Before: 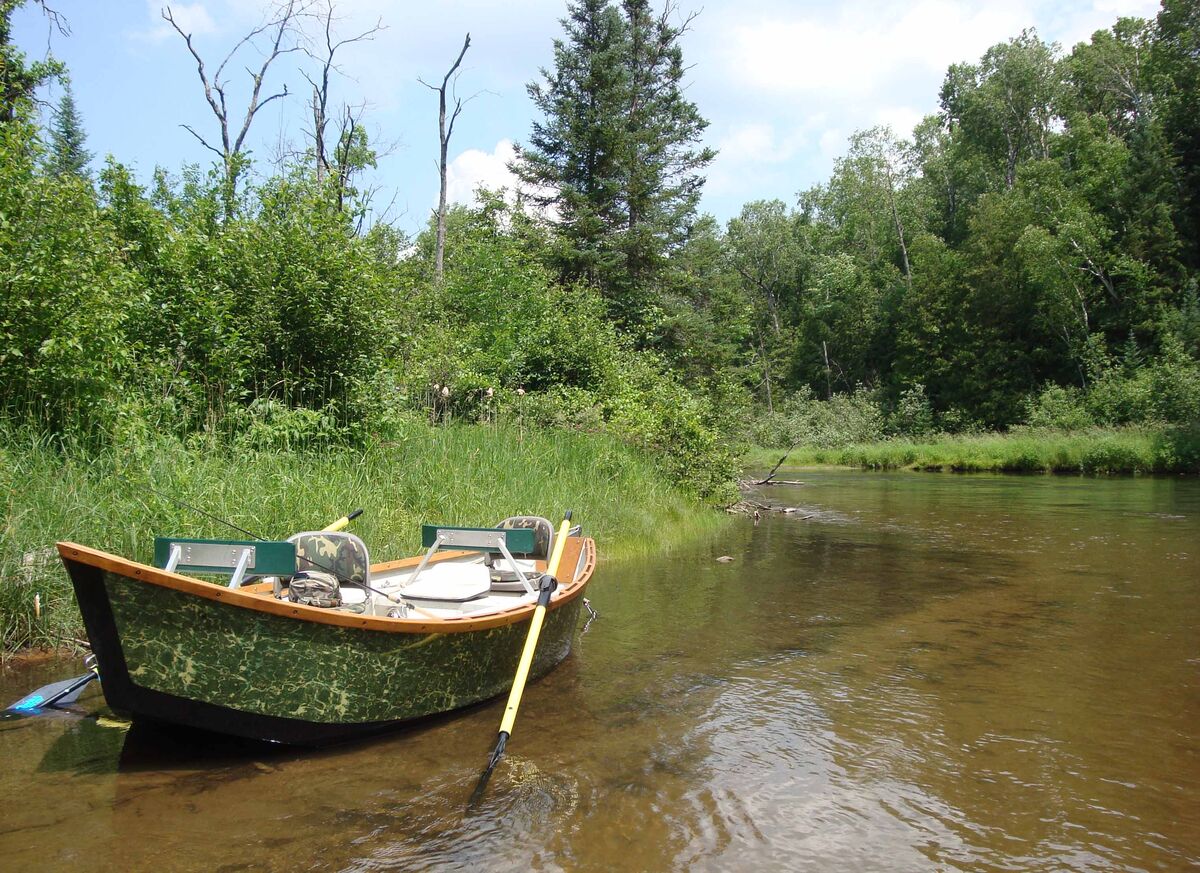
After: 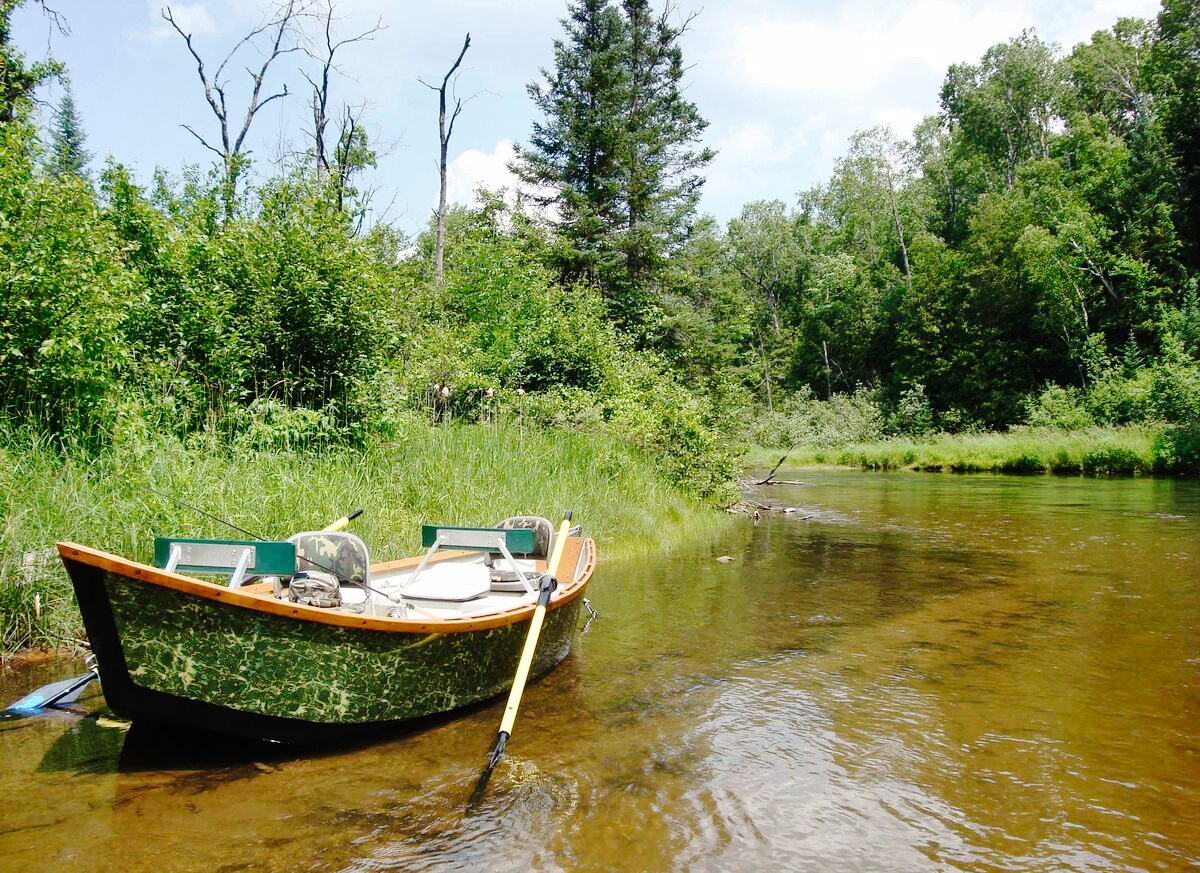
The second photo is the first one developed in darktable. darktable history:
shadows and highlights: low approximation 0.01, soften with gaussian
rgb levels: preserve colors max RGB
tone curve: curves: ch0 [(0, 0) (0.003, 0.001) (0.011, 0.006) (0.025, 0.012) (0.044, 0.018) (0.069, 0.025) (0.1, 0.045) (0.136, 0.074) (0.177, 0.124) (0.224, 0.196) (0.277, 0.289) (0.335, 0.396) (0.399, 0.495) (0.468, 0.585) (0.543, 0.663) (0.623, 0.728) (0.709, 0.808) (0.801, 0.87) (0.898, 0.932) (1, 1)], preserve colors none
